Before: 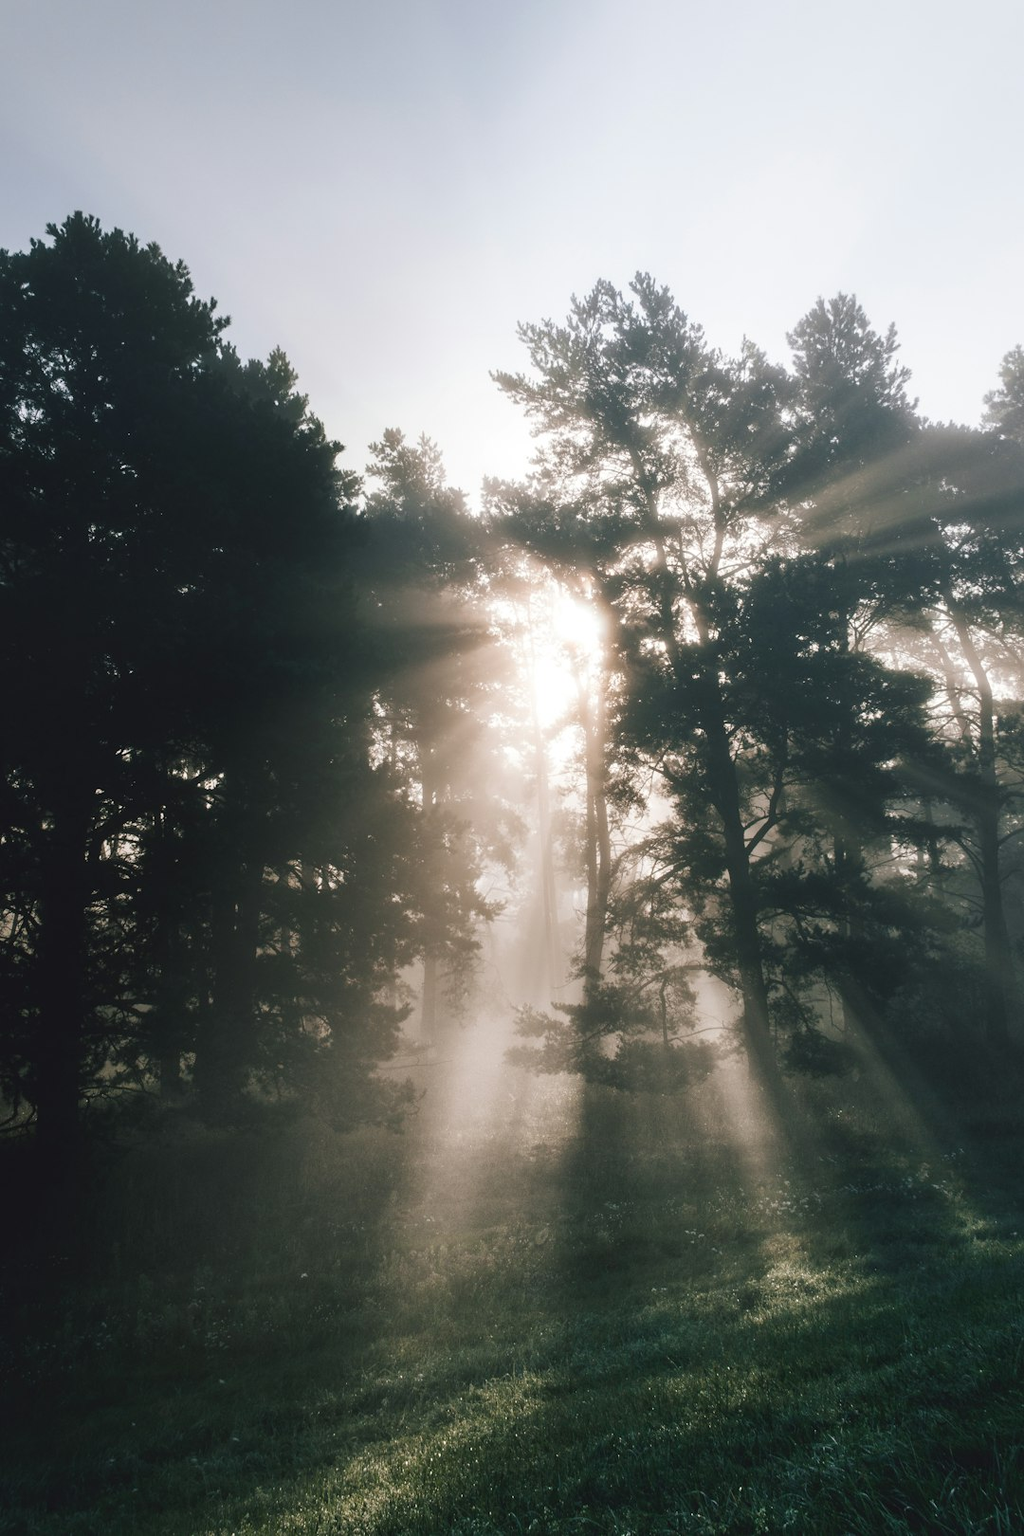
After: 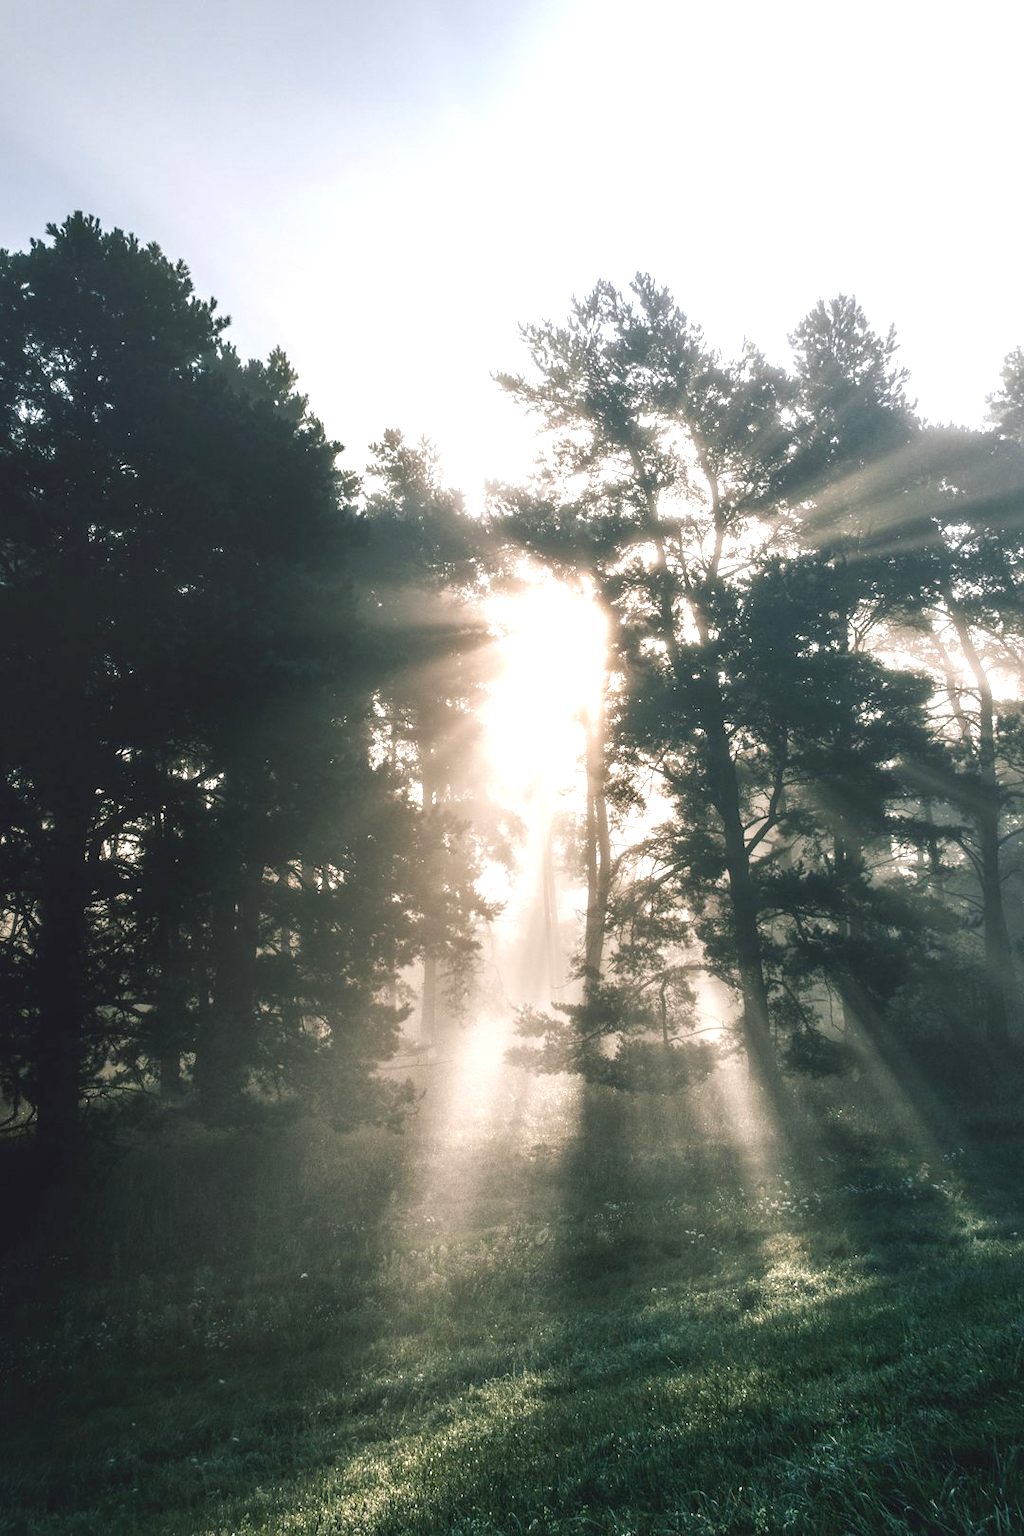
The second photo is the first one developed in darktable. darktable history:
exposure: exposure 0.661 EV, compensate highlight preservation false
local contrast: detail 130%
